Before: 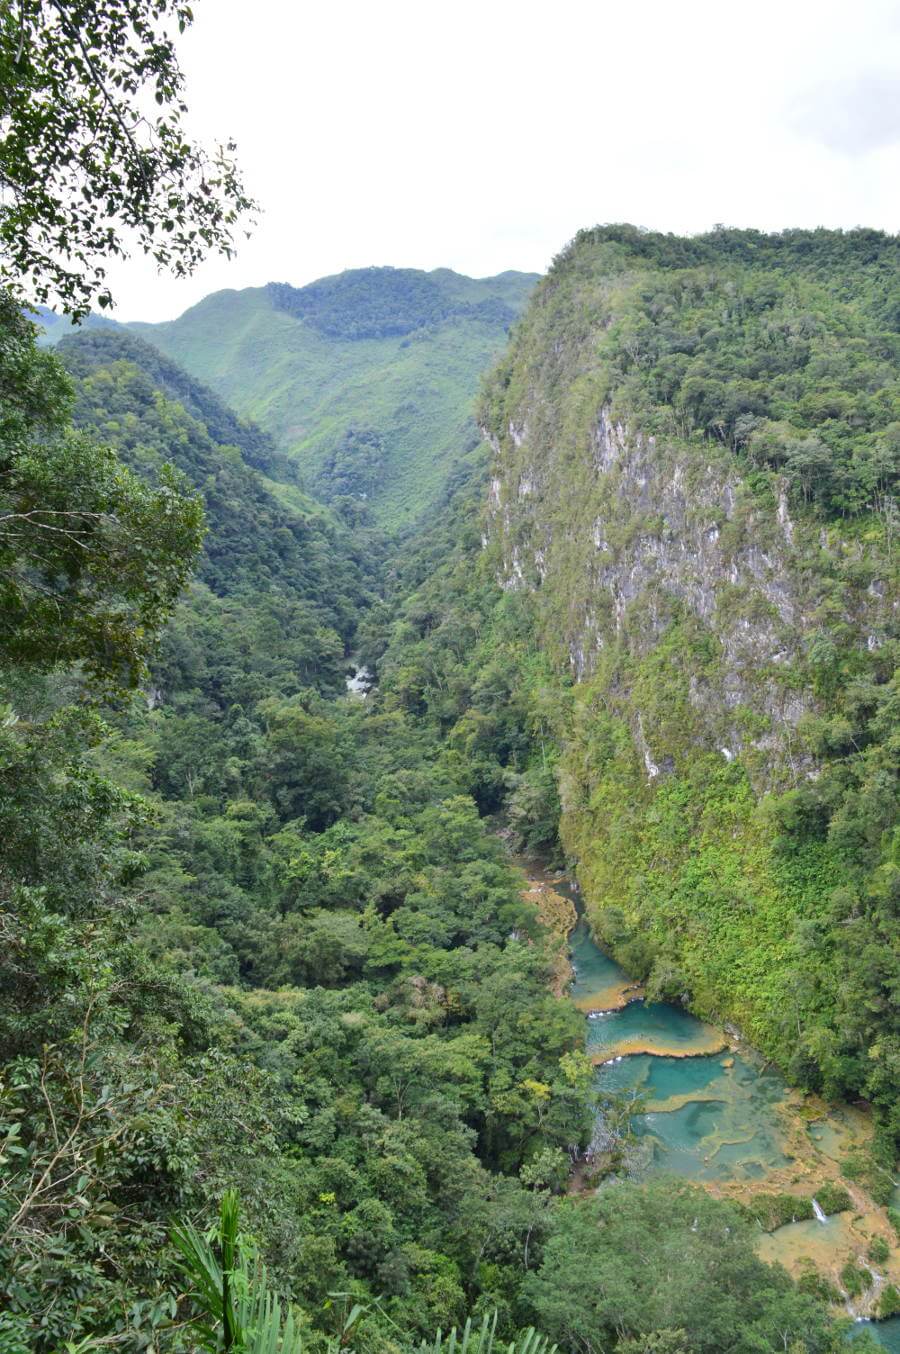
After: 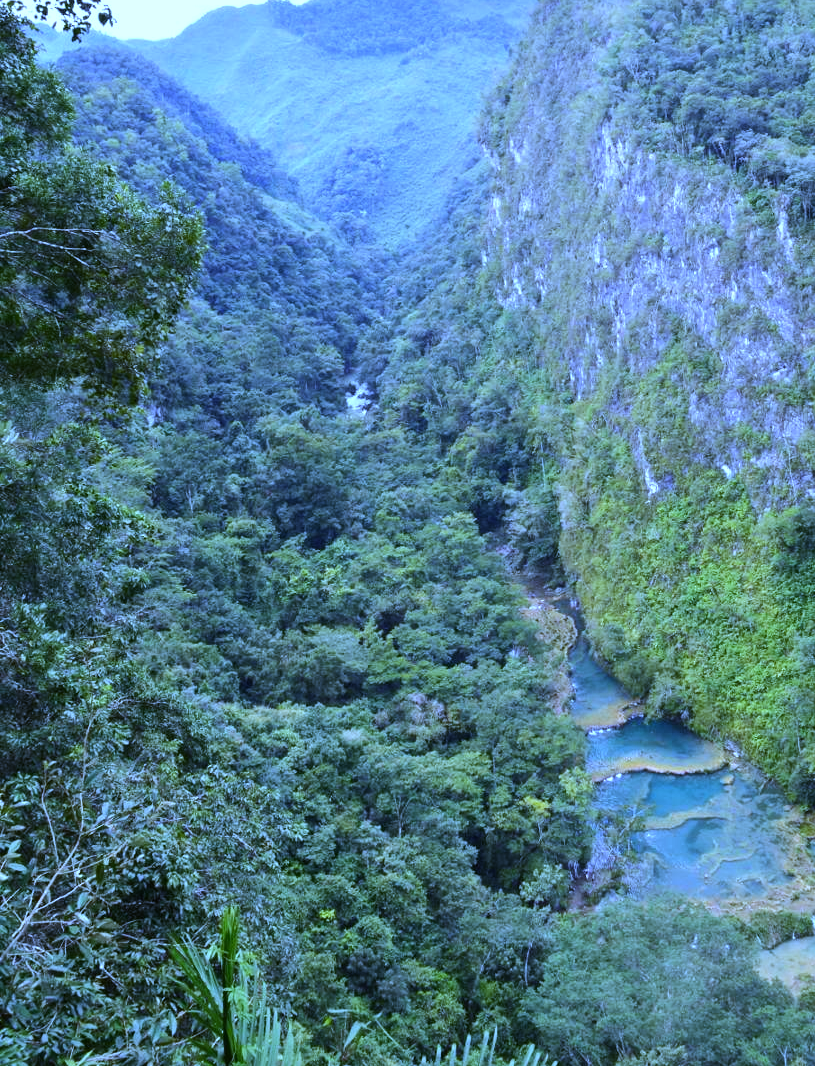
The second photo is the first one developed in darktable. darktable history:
crop: top 20.916%, right 9.437%, bottom 0.316%
white balance: red 0.766, blue 1.537
tone equalizer: -8 EV -0.417 EV, -7 EV -0.389 EV, -6 EV -0.333 EV, -5 EV -0.222 EV, -3 EV 0.222 EV, -2 EV 0.333 EV, -1 EV 0.389 EV, +0 EV 0.417 EV, edges refinement/feathering 500, mask exposure compensation -1.57 EV, preserve details no
